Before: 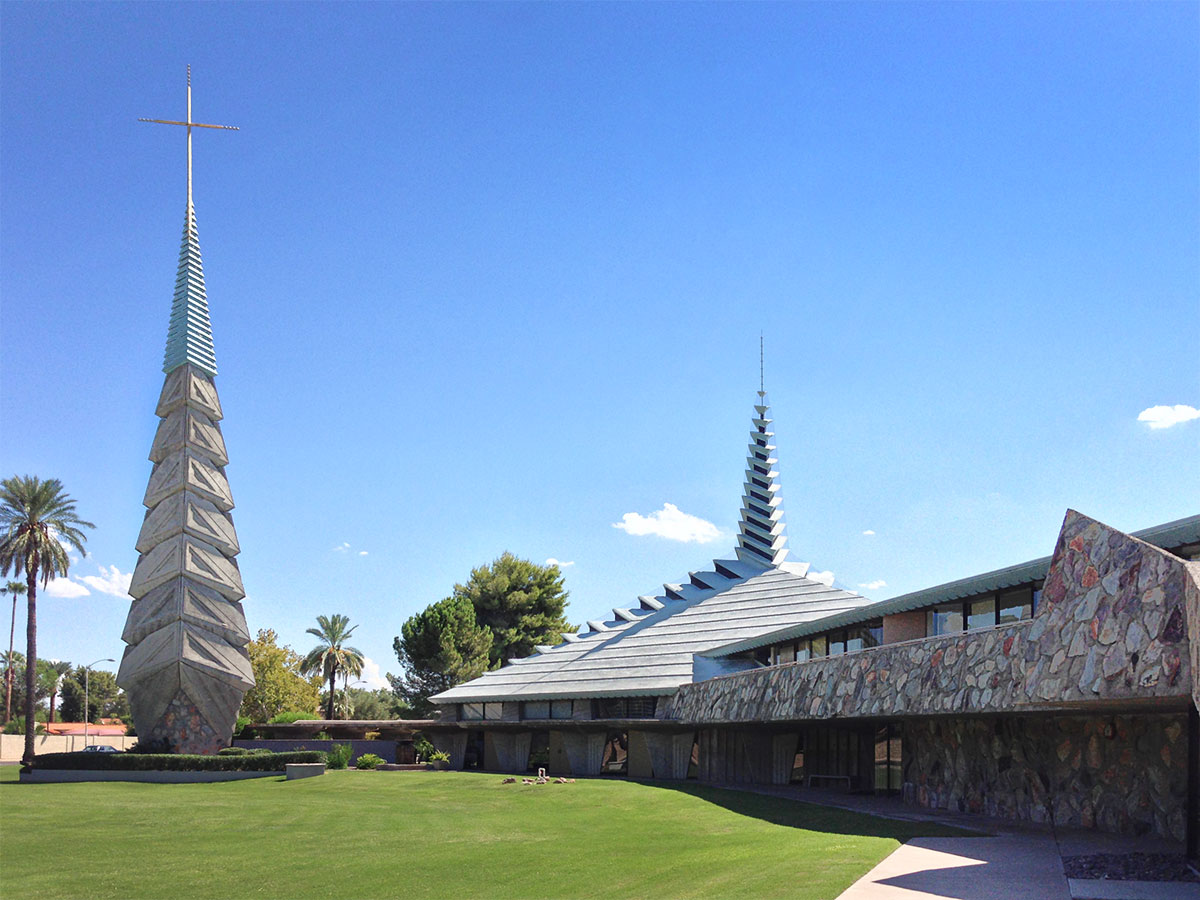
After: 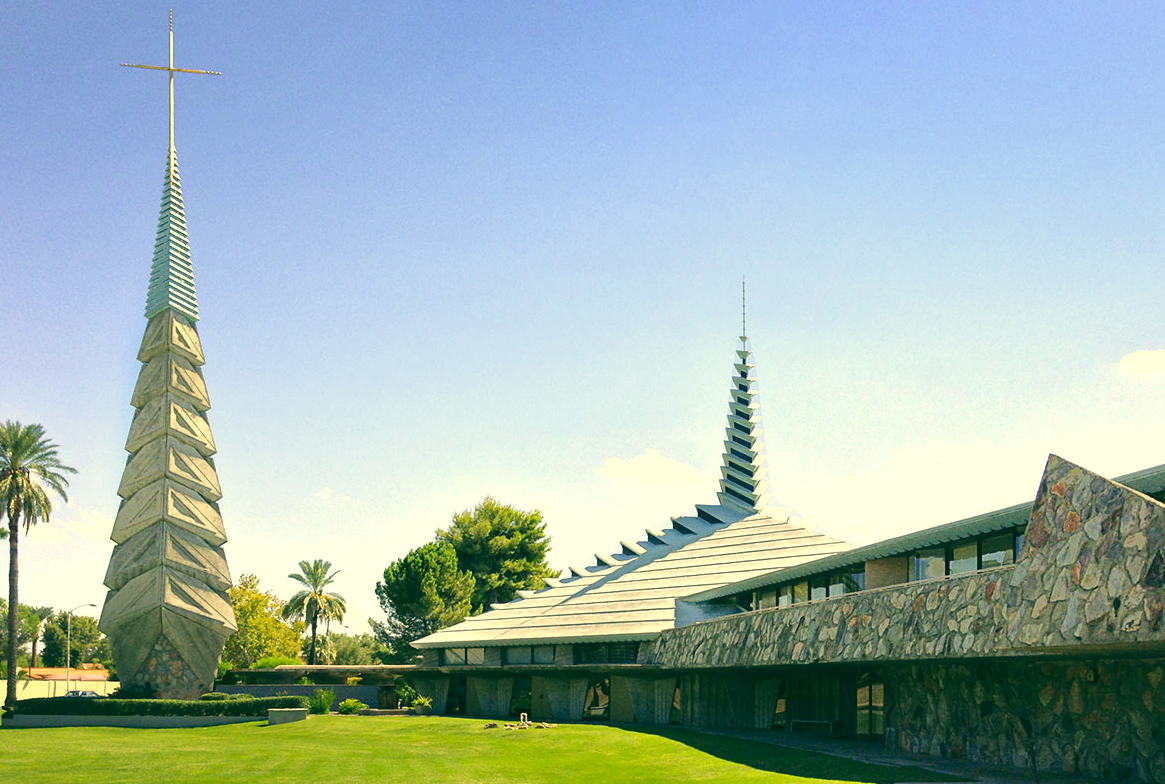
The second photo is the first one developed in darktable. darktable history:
crop: left 1.507%, top 6.147%, right 1.379%, bottom 6.637%
color correction: highlights a* 5.62, highlights b* 33.57, shadows a* -25.86, shadows b* 4.02
exposure: black level correction 0, exposure 0.5 EV, compensate highlight preservation false
